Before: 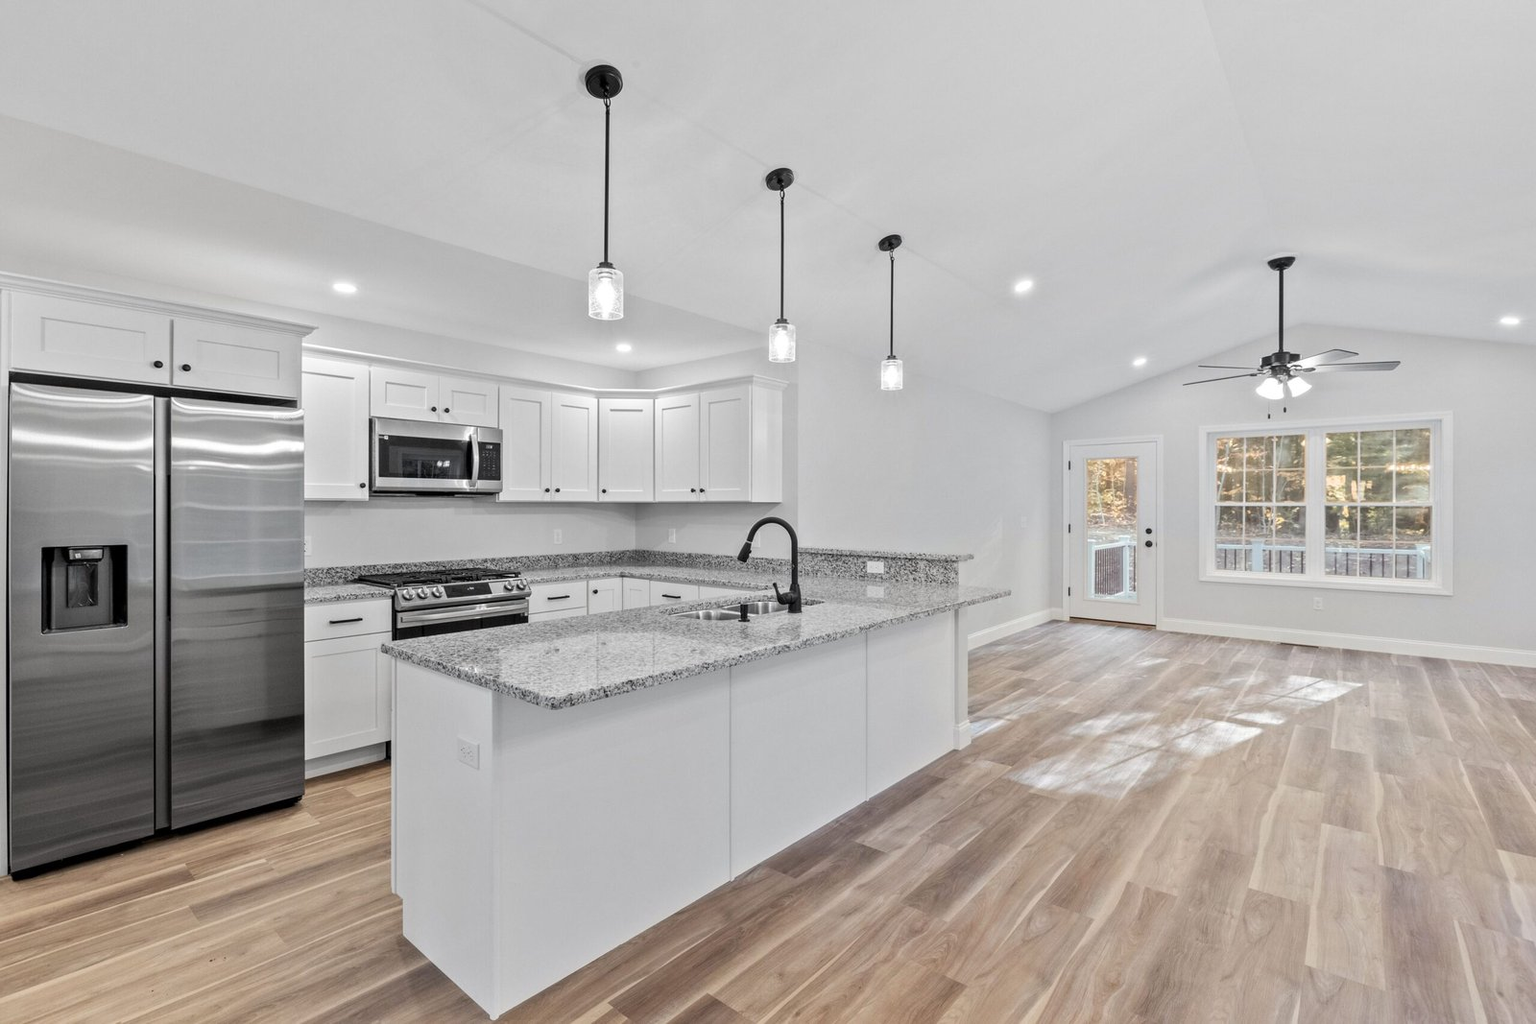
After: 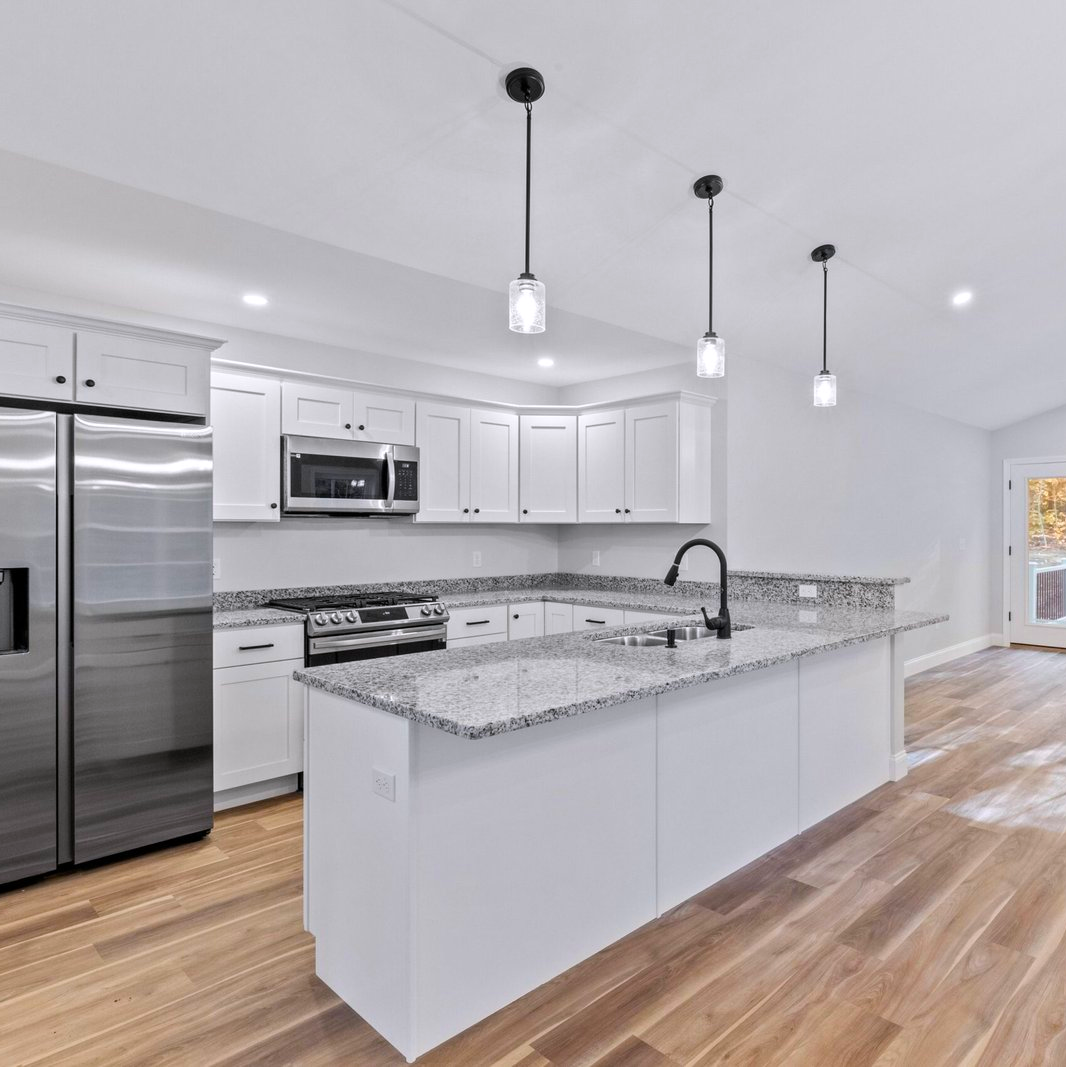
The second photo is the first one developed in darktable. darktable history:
white balance: red 1.004, blue 1.024
color balance rgb: linear chroma grading › global chroma 15%, perceptual saturation grading › global saturation 30%
crop and rotate: left 6.617%, right 26.717%
